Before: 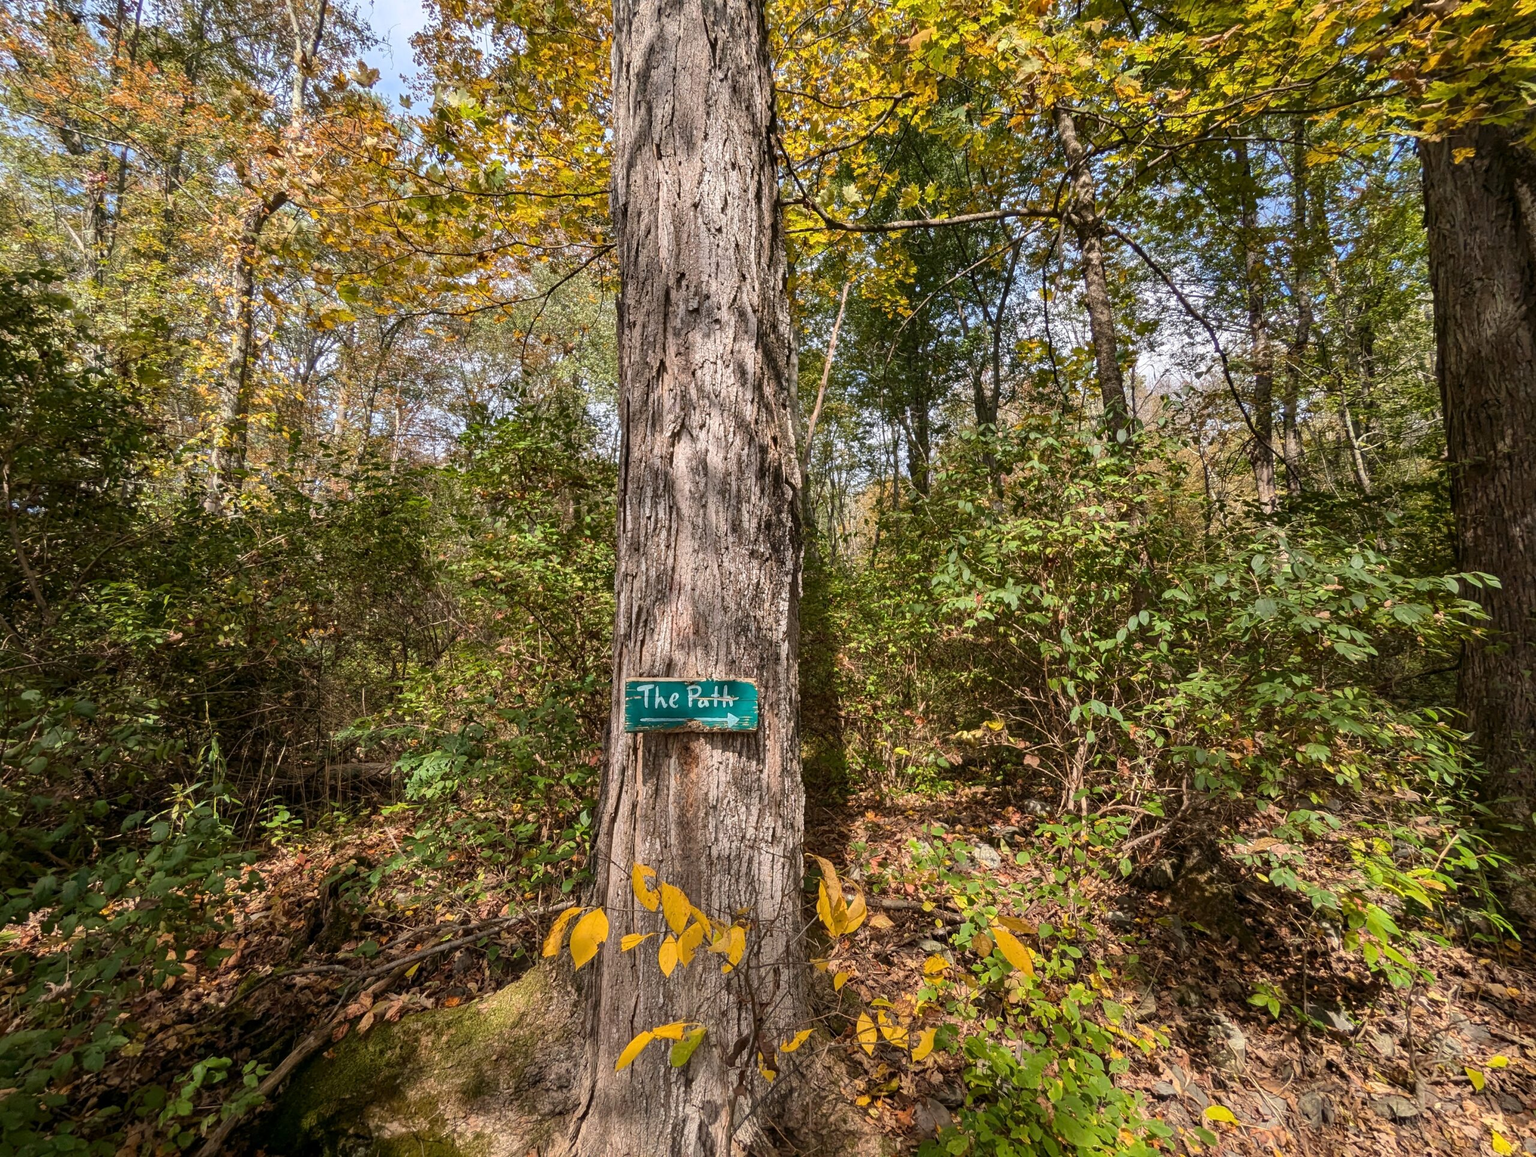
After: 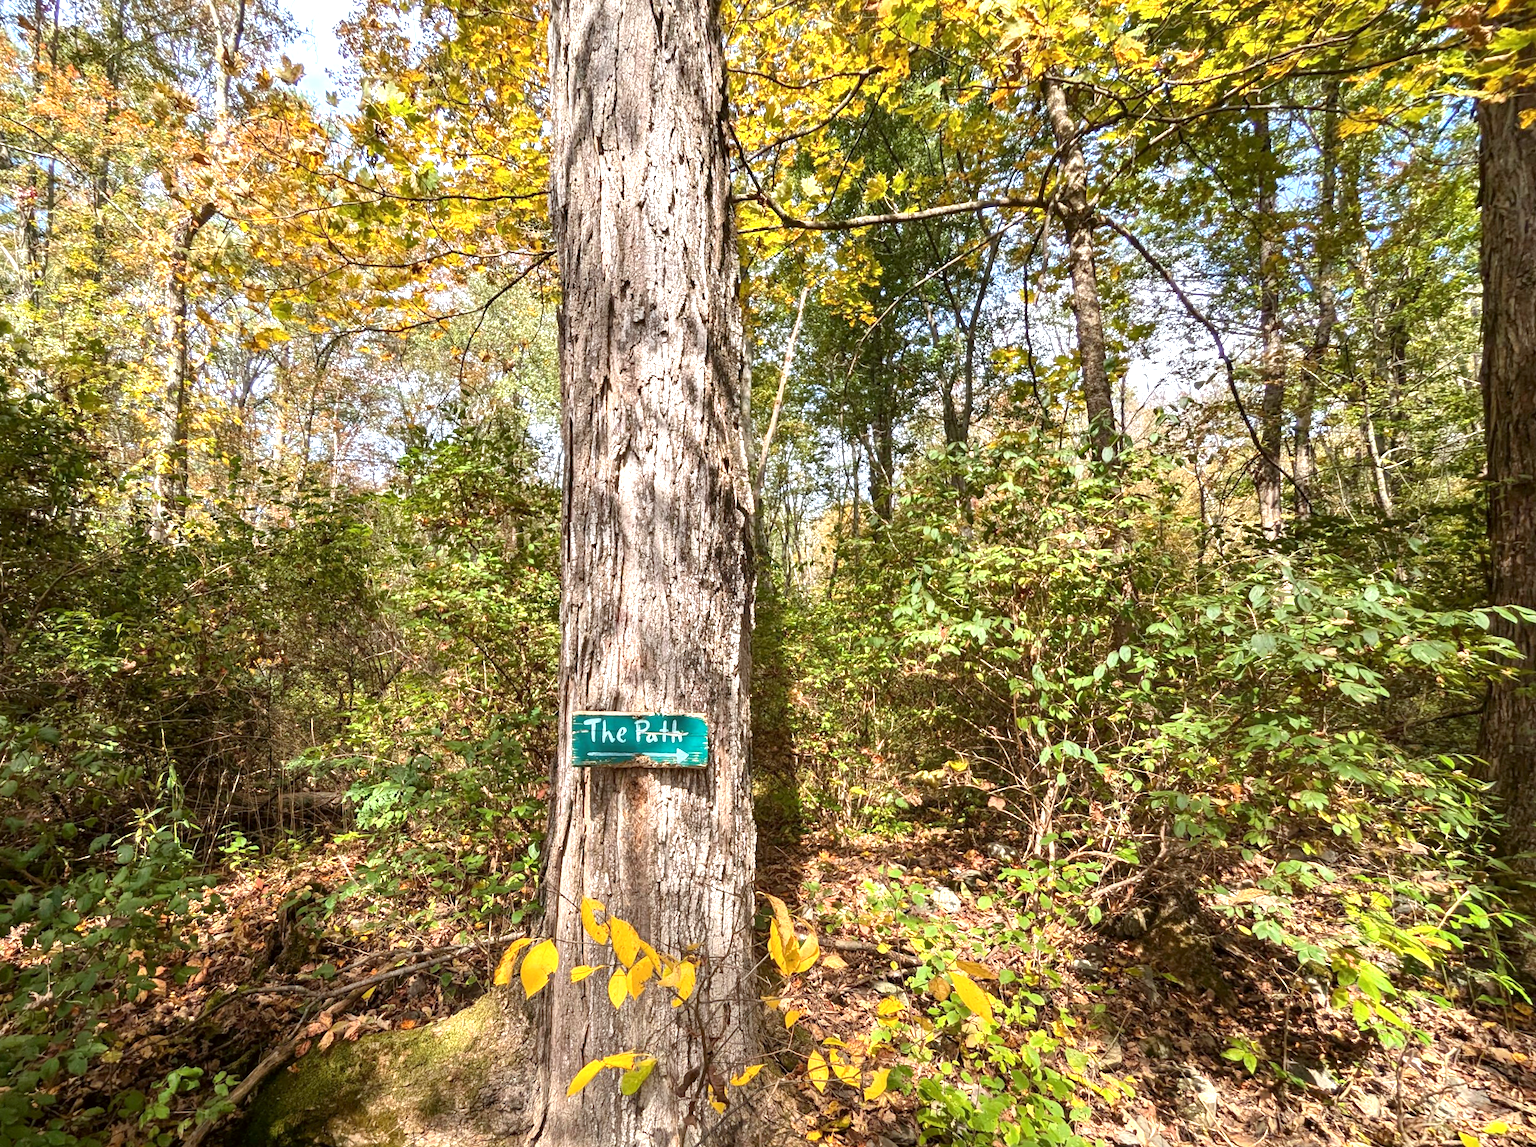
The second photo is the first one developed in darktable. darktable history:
rotate and perspective: rotation 0.062°, lens shift (vertical) 0.115, lens shift (horizontal) -0.133, crop left 0.047, crop right 0.94, crop top 0.061, crop bottom 0.94
color correction: highlights a* -2.73, highlights b* -2.09, shadows a* 2.41, shadows b* 2.73
exposure: exposure 1 EV, compensate highlight preservation false
